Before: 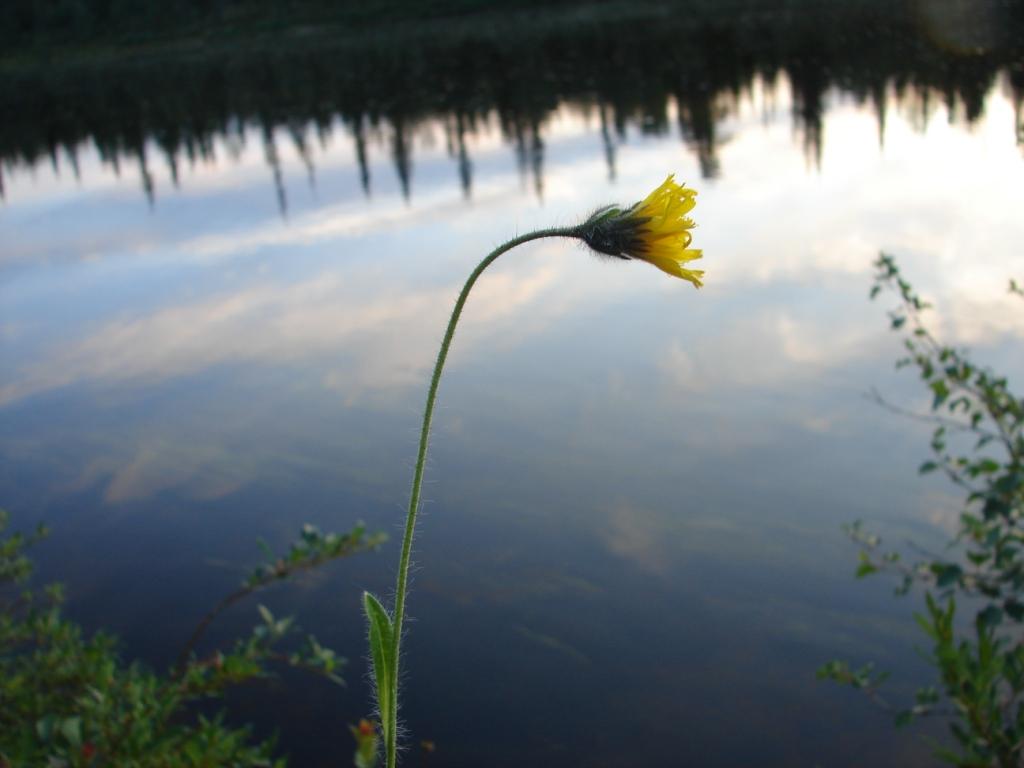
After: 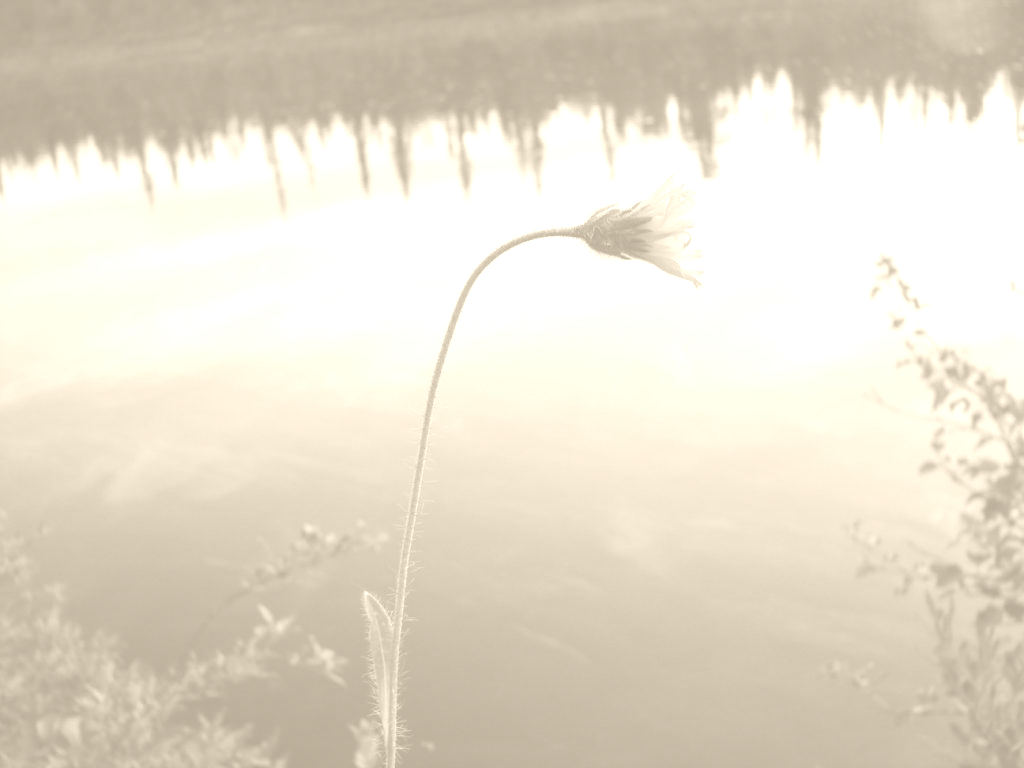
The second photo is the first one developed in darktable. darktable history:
colorize: hue 36°, saturation 71%, lightness 80.79%
local contrast: on, module defaults
